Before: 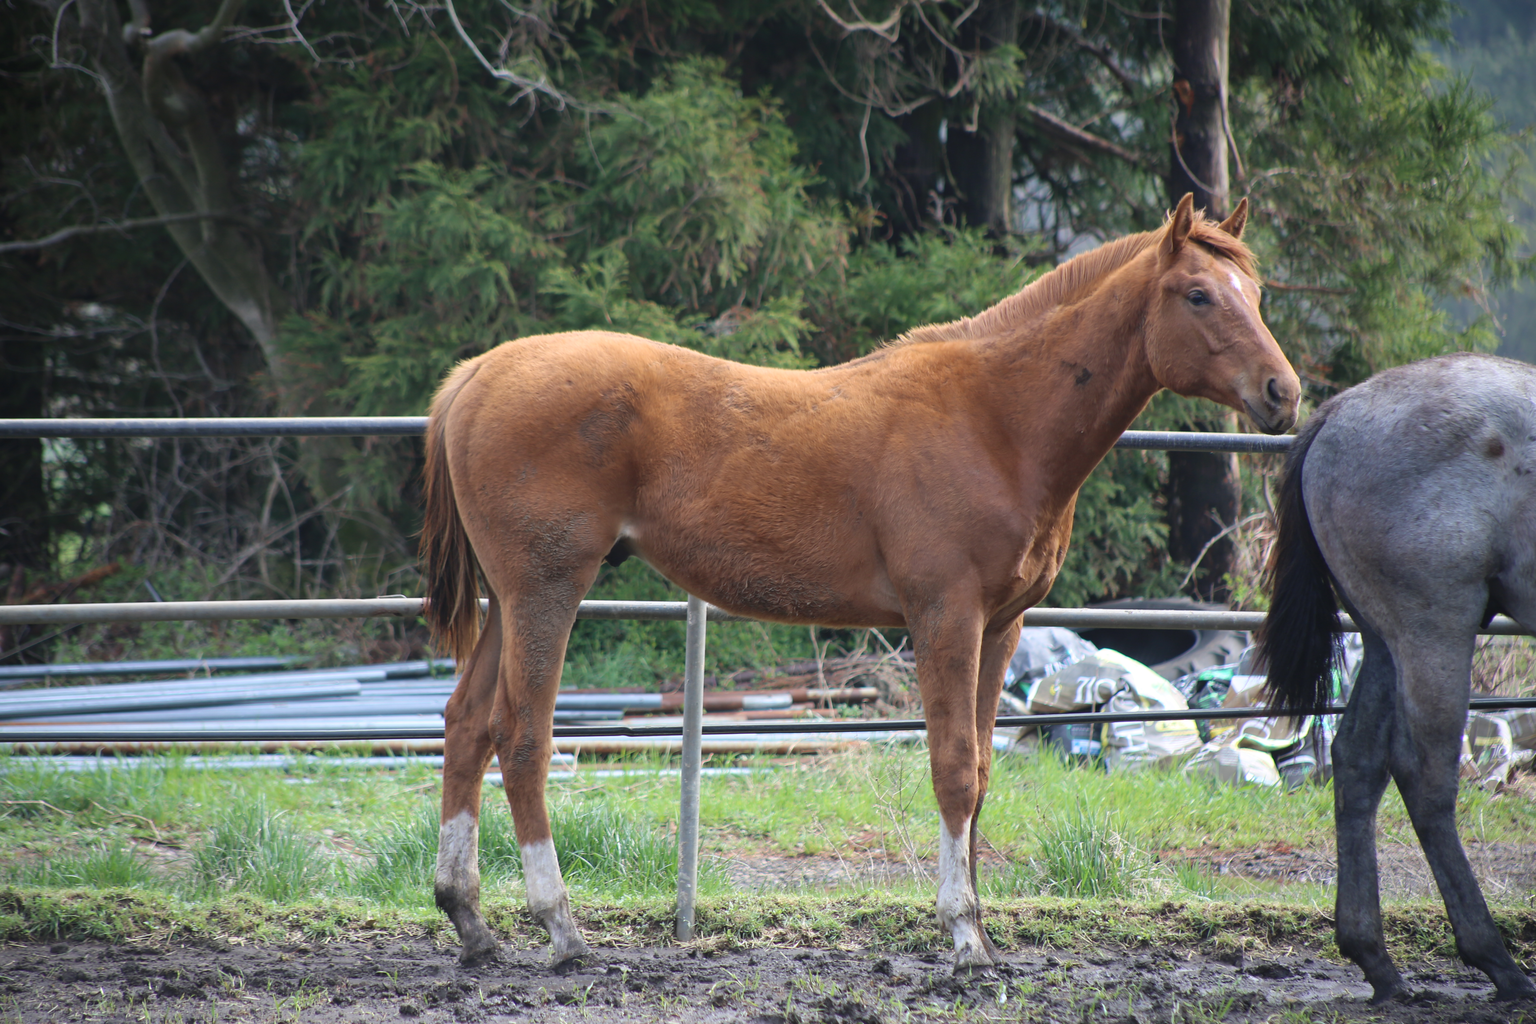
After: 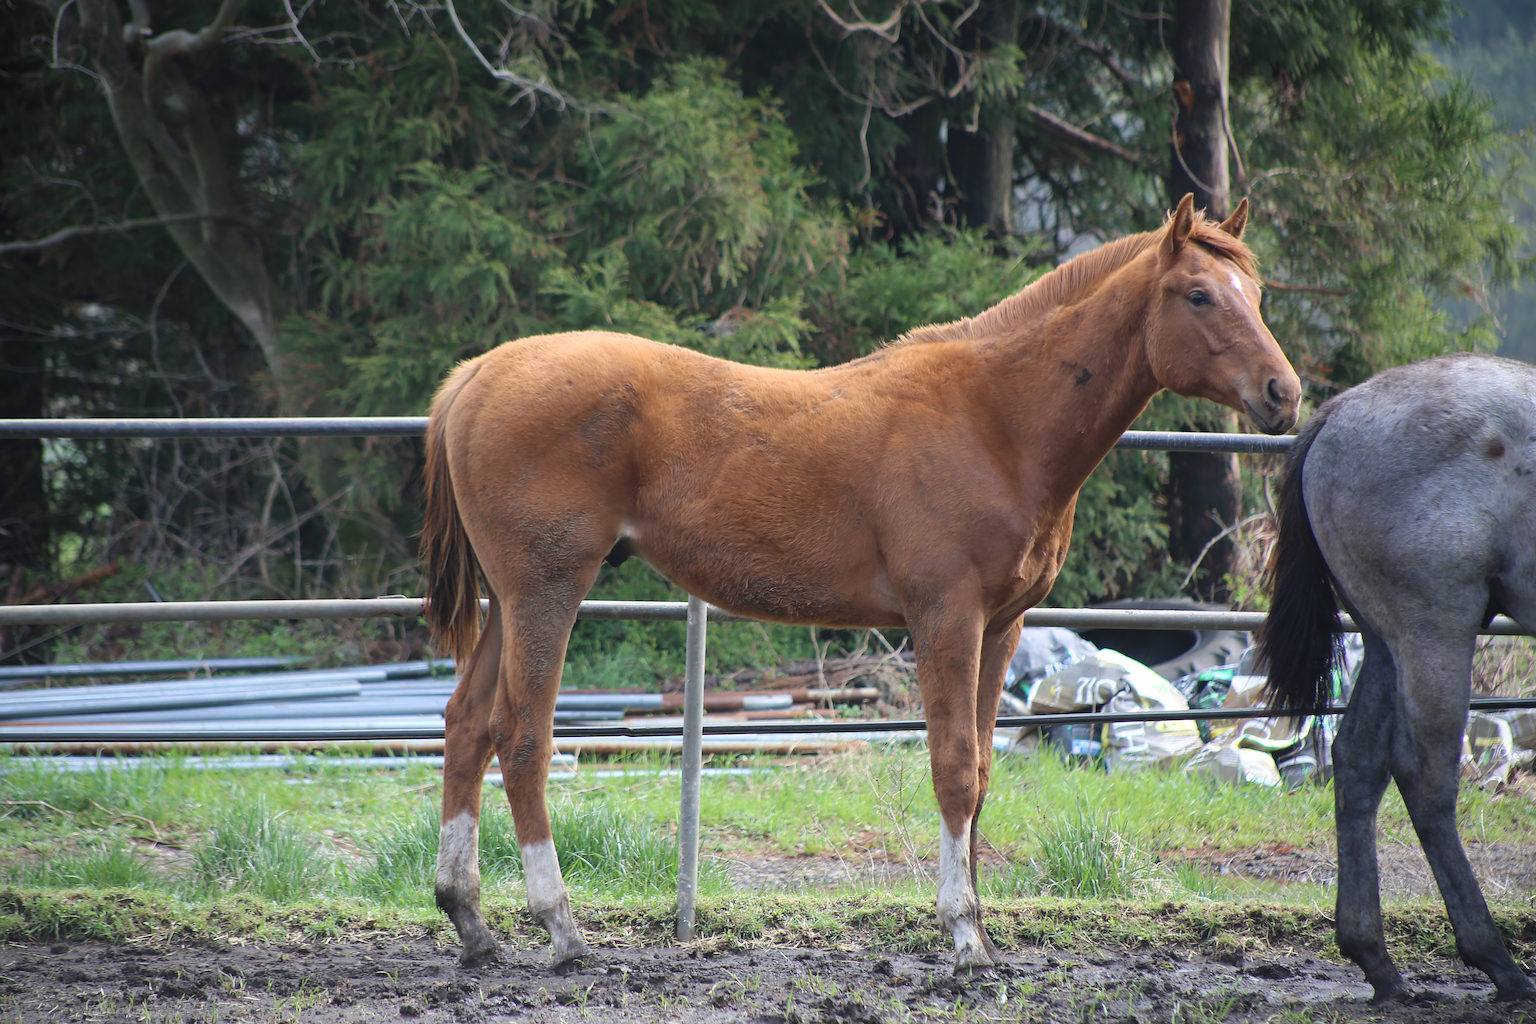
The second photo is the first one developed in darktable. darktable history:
sharpen: on, module defaults
tone equalizer: edges refinement/feathering 500, mask exposure compensation -1.57 EV, preserve details guided filter
